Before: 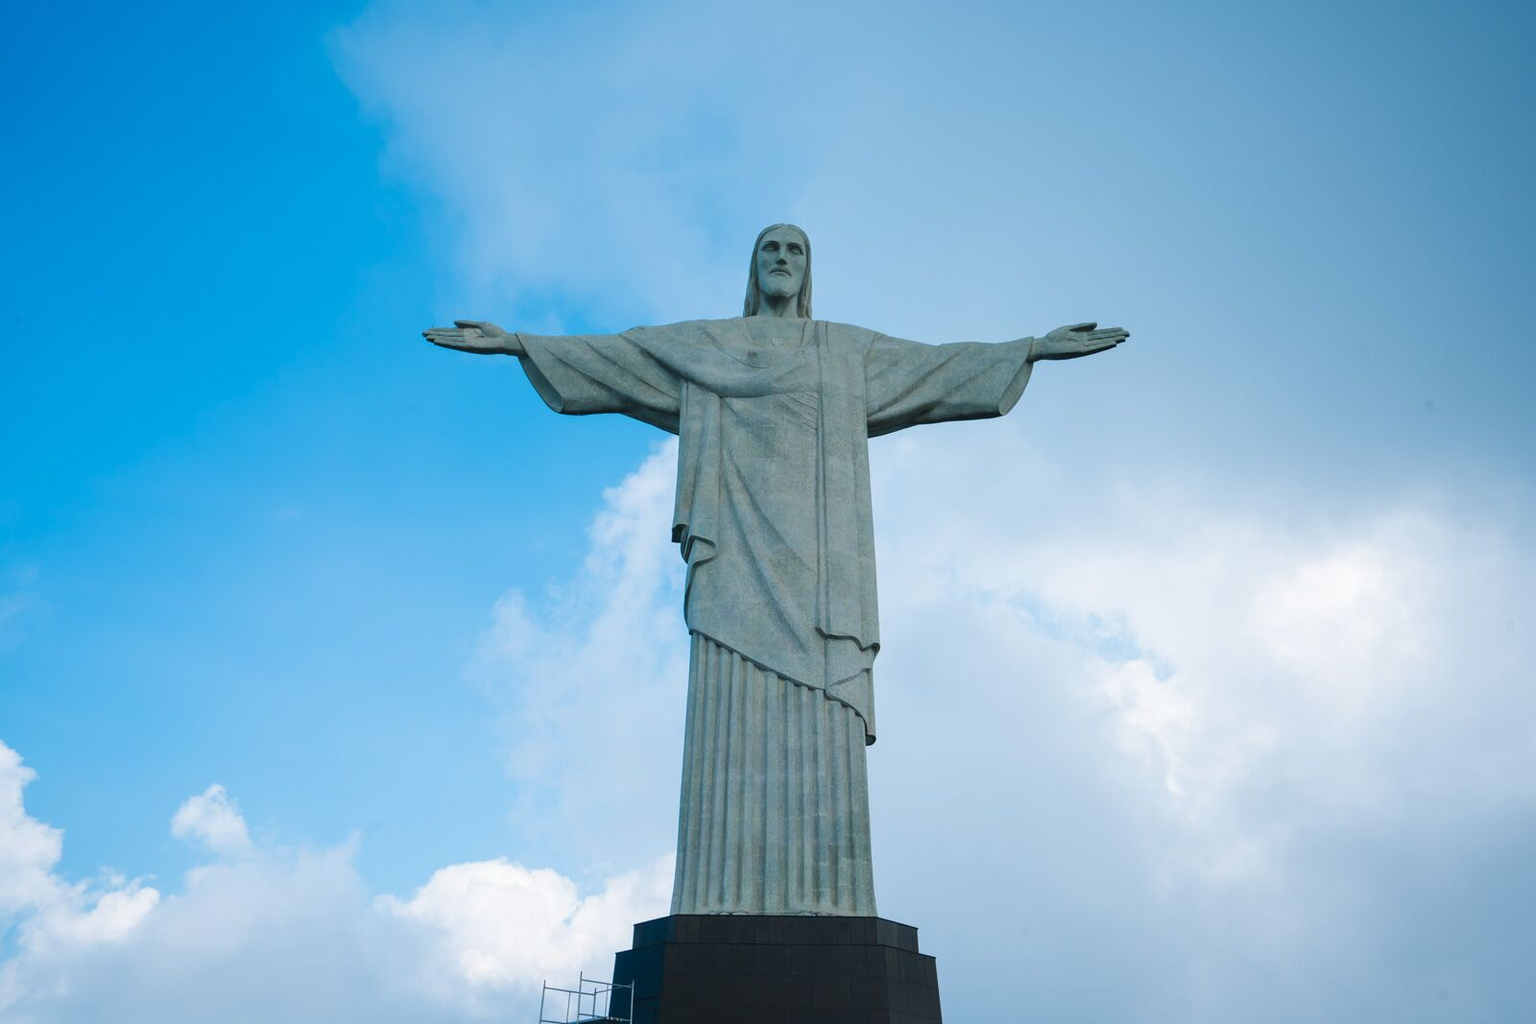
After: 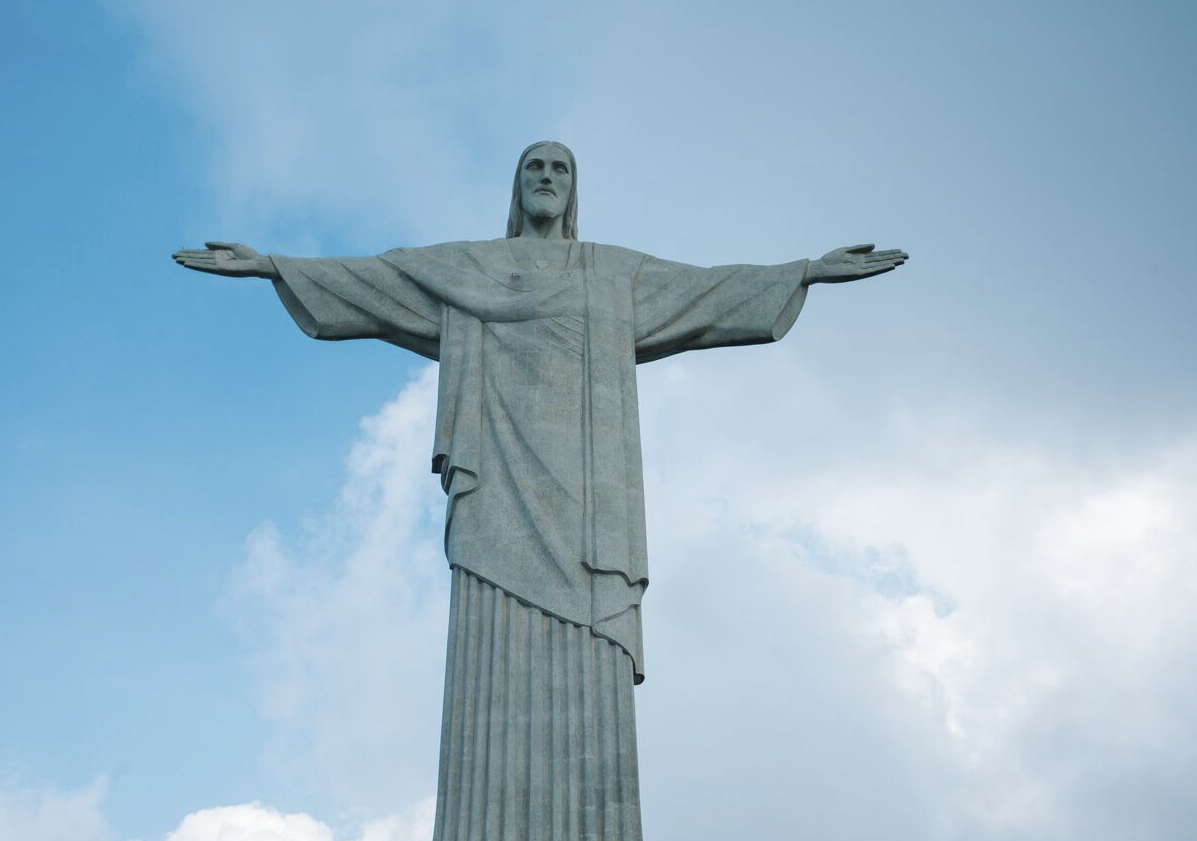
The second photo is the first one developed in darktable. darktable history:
crop: left 16.768%, top 8.653%, right 8.362%, bottom 12.485%
color zones: curves: ch0 [(0, 0.511) (0.143, 0.531) (0.286, 0.56) (0.429, 0.5) (0.571, 0.5) (0.714, 0.5) (0.857, 0.5) (1, 0.5)]; ch1 [(0, 0.525) (0.143, 0.705) (0.286, 0.715) (0.429, 0.35) (0.571, 0.35) (0.714, 0.35) (0.857, 0.4) (1, 0.4)]; ch2 [(0, 0.572) (0.143, 0.512) (0.286, 0.473) (0.429, 0.45) (0.571, 0.5) (0.714, 0.5) (0.857, 0.518) (1, 0.518)]
